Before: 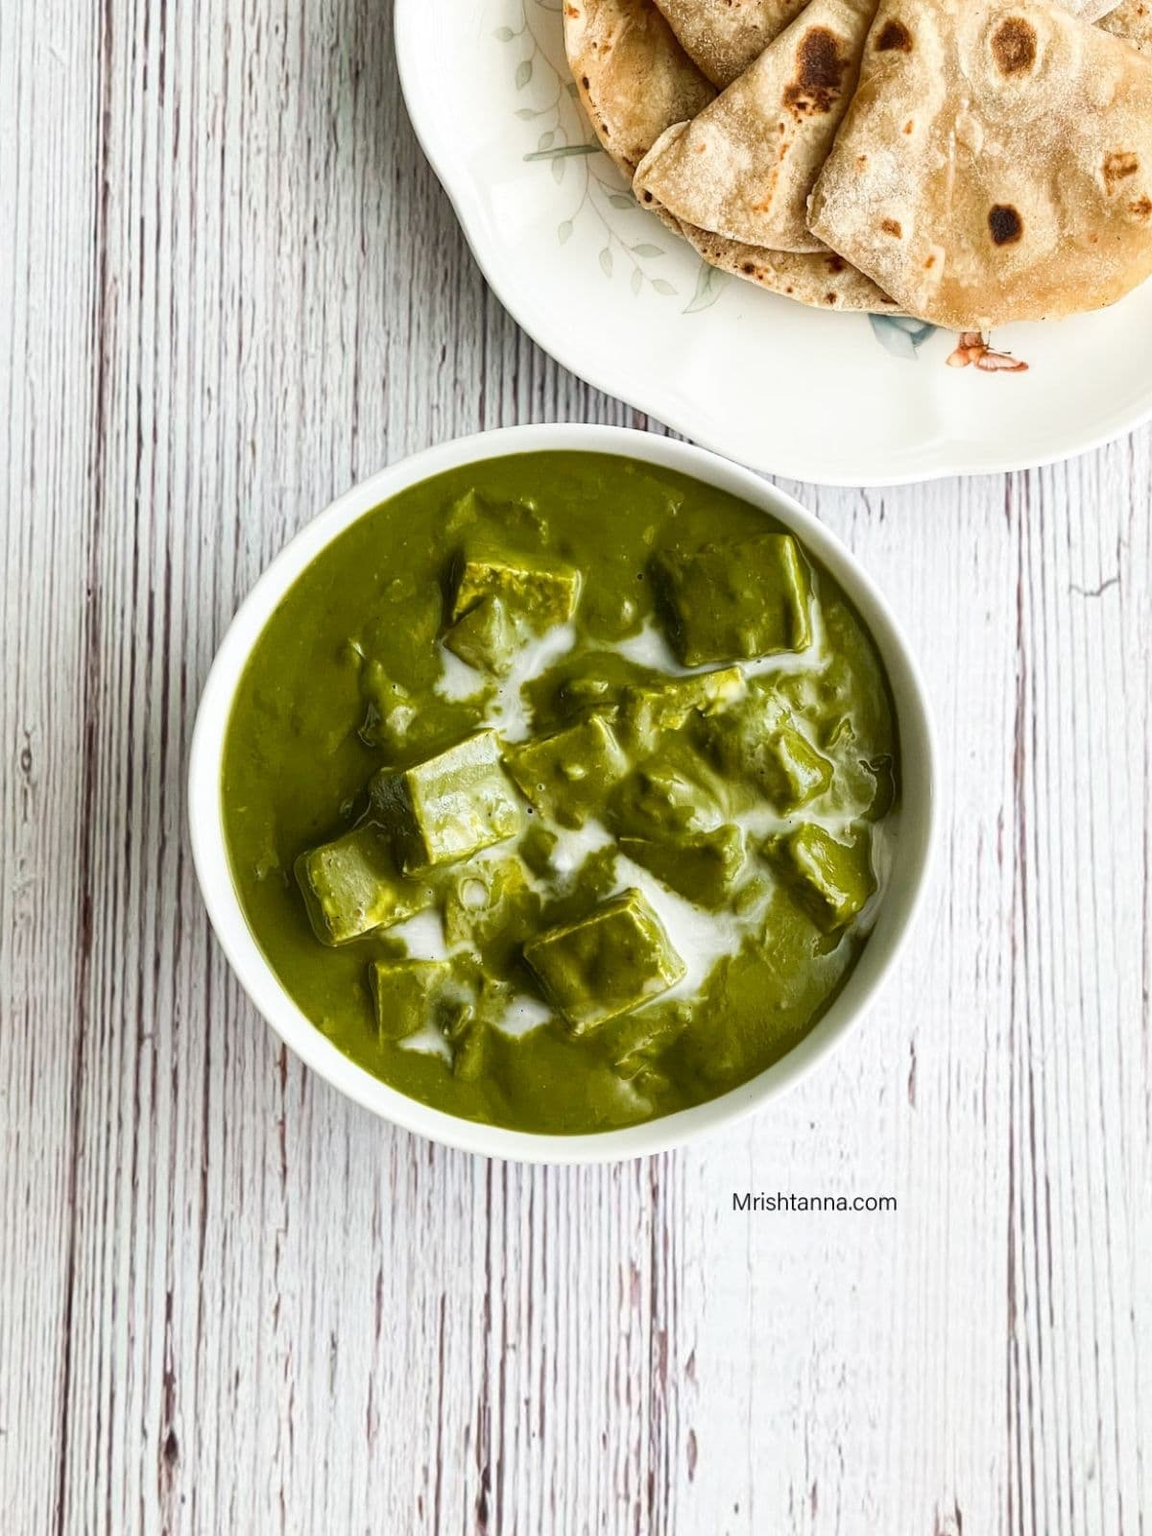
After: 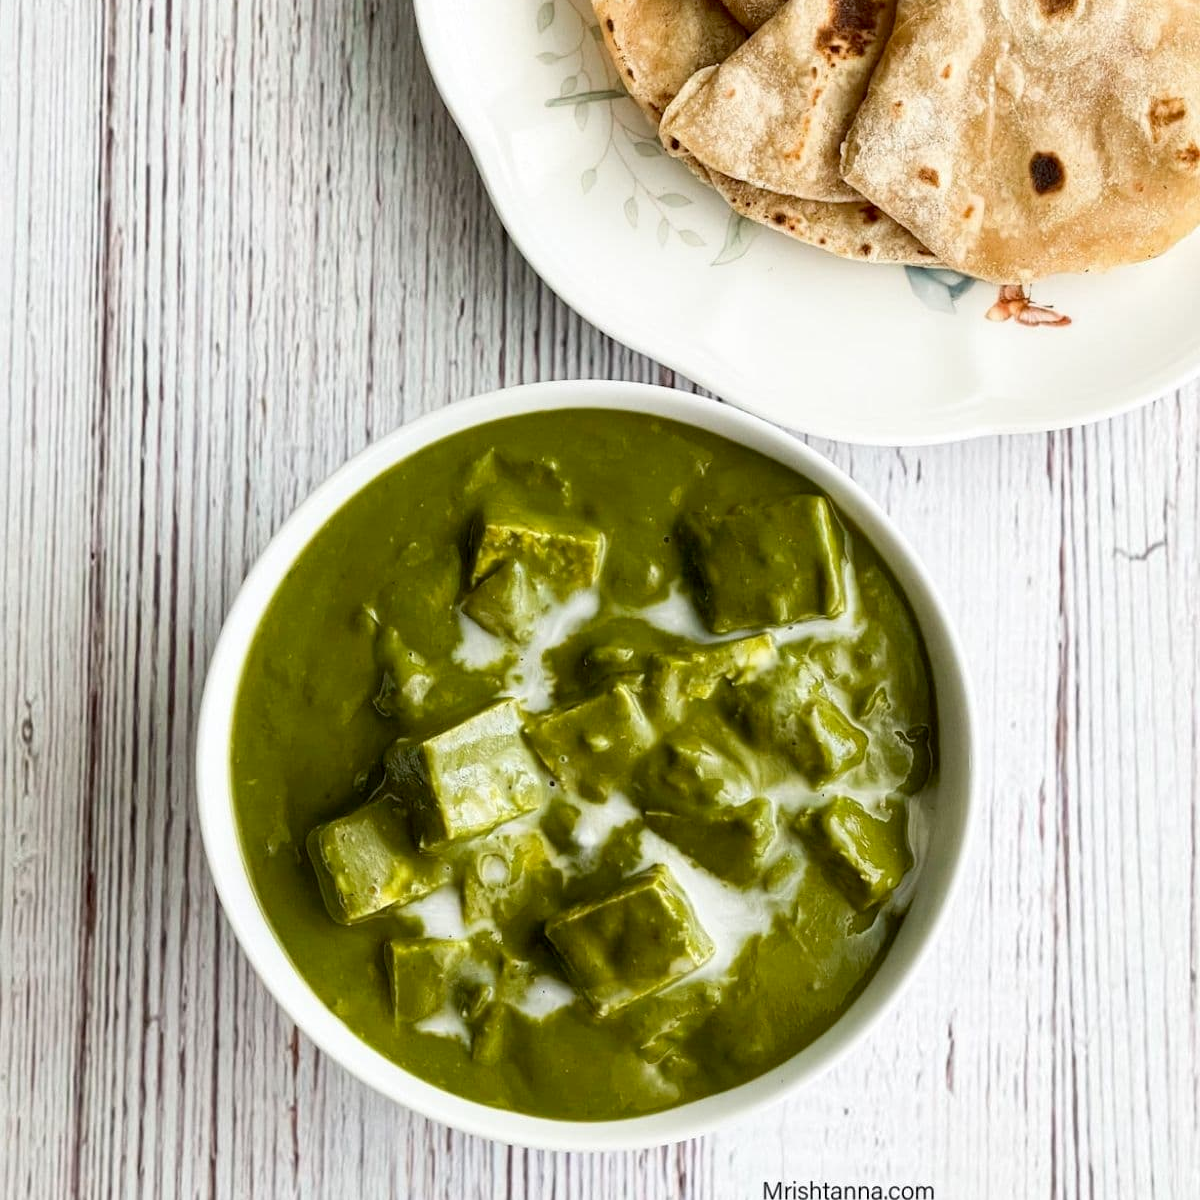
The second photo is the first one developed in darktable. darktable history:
crop: top 3.857%, bottom 21.132%
exposure: black level correction 0.005, exposure 0.001 EV, compensate highlight preservation false
